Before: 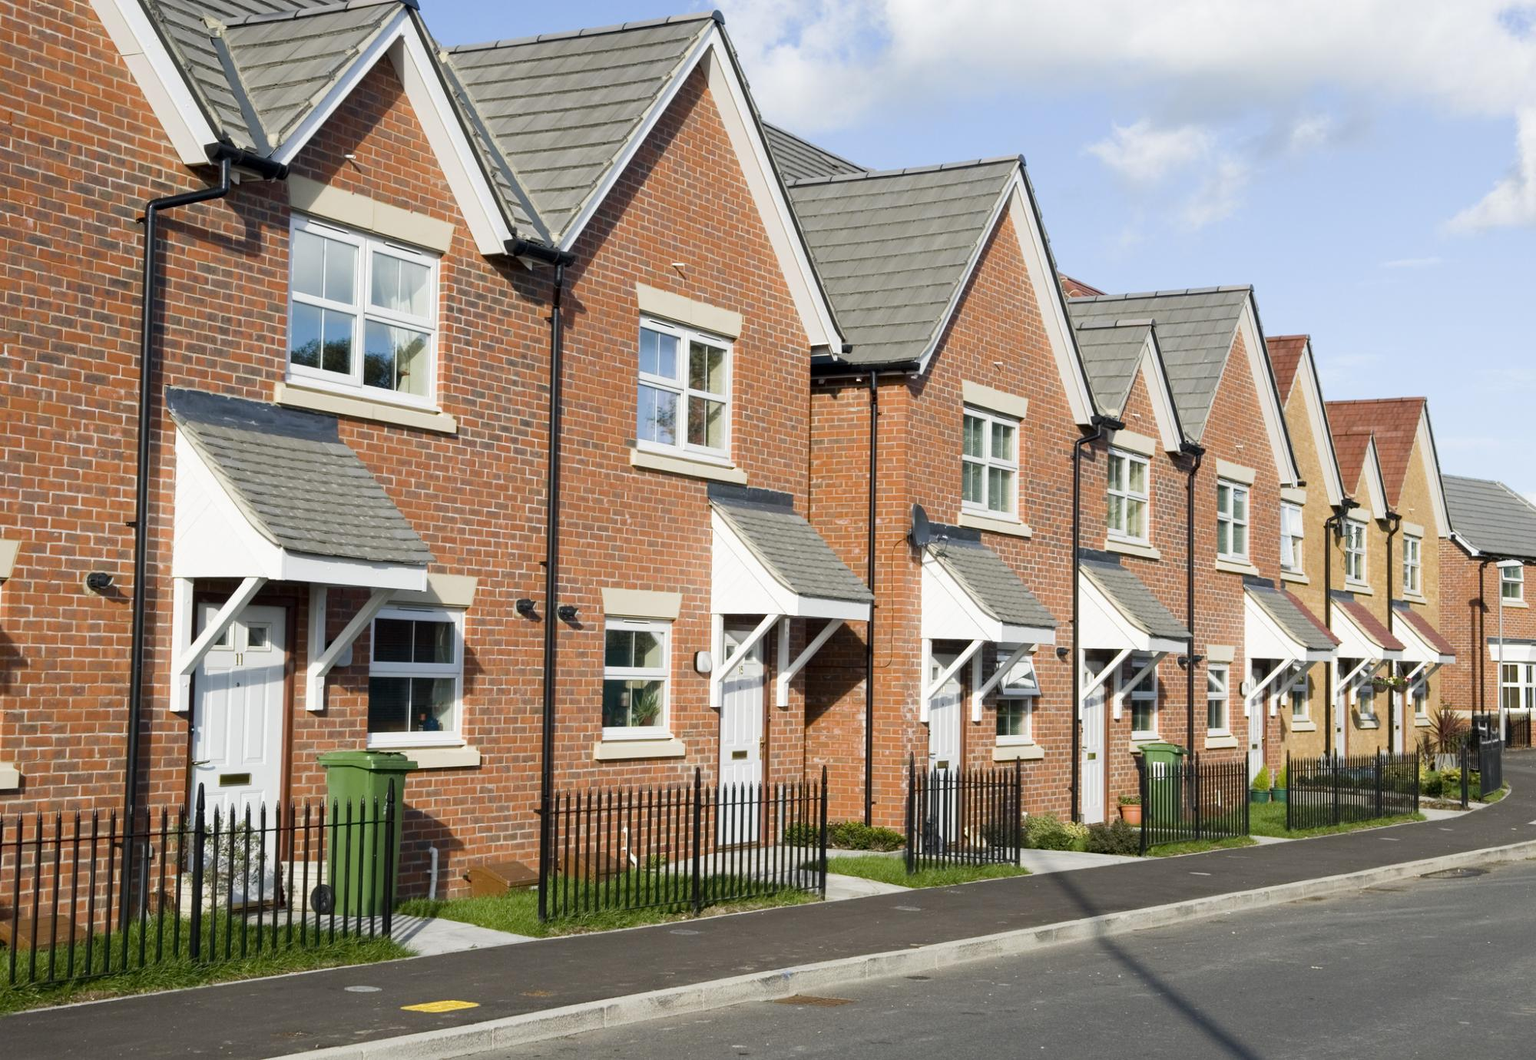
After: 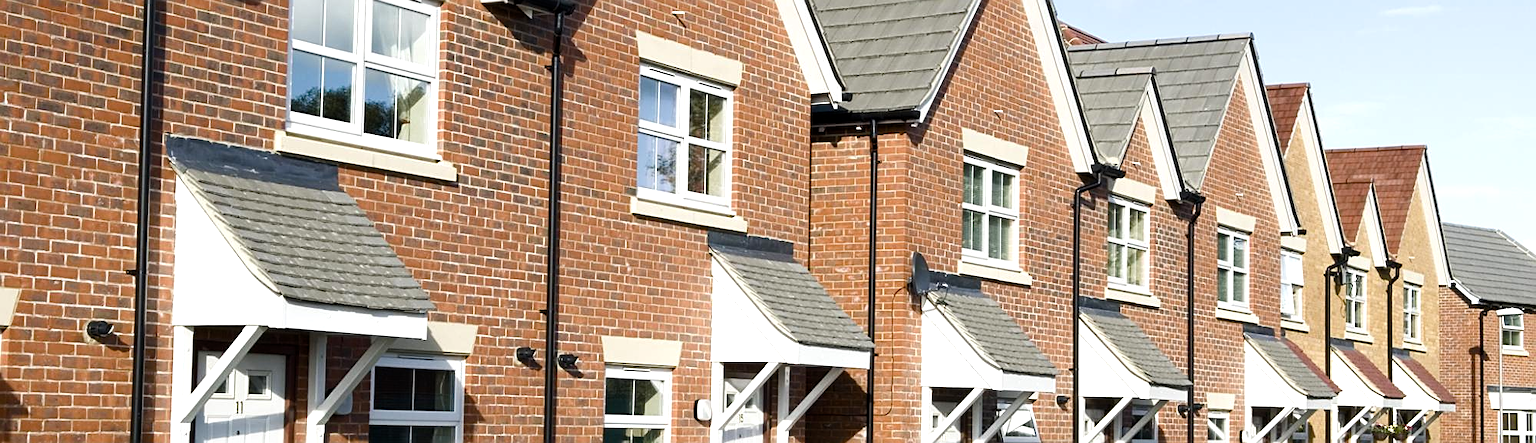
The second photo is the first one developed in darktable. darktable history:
color balance rgb: shadows lift › luminance -20%, power › hue 72.24°, highlights gain › luminance 15%, global offset › hue 171.6°, perceptual saturation grading › highlights -30%, perceptual saturation grading › shadows 20%, global vibrance 30%, contrast 10%
tone equalizer: on, module defaults
sharpen: on, module defaults
crop and rotate: top 23.84%, bottom 34.294%
